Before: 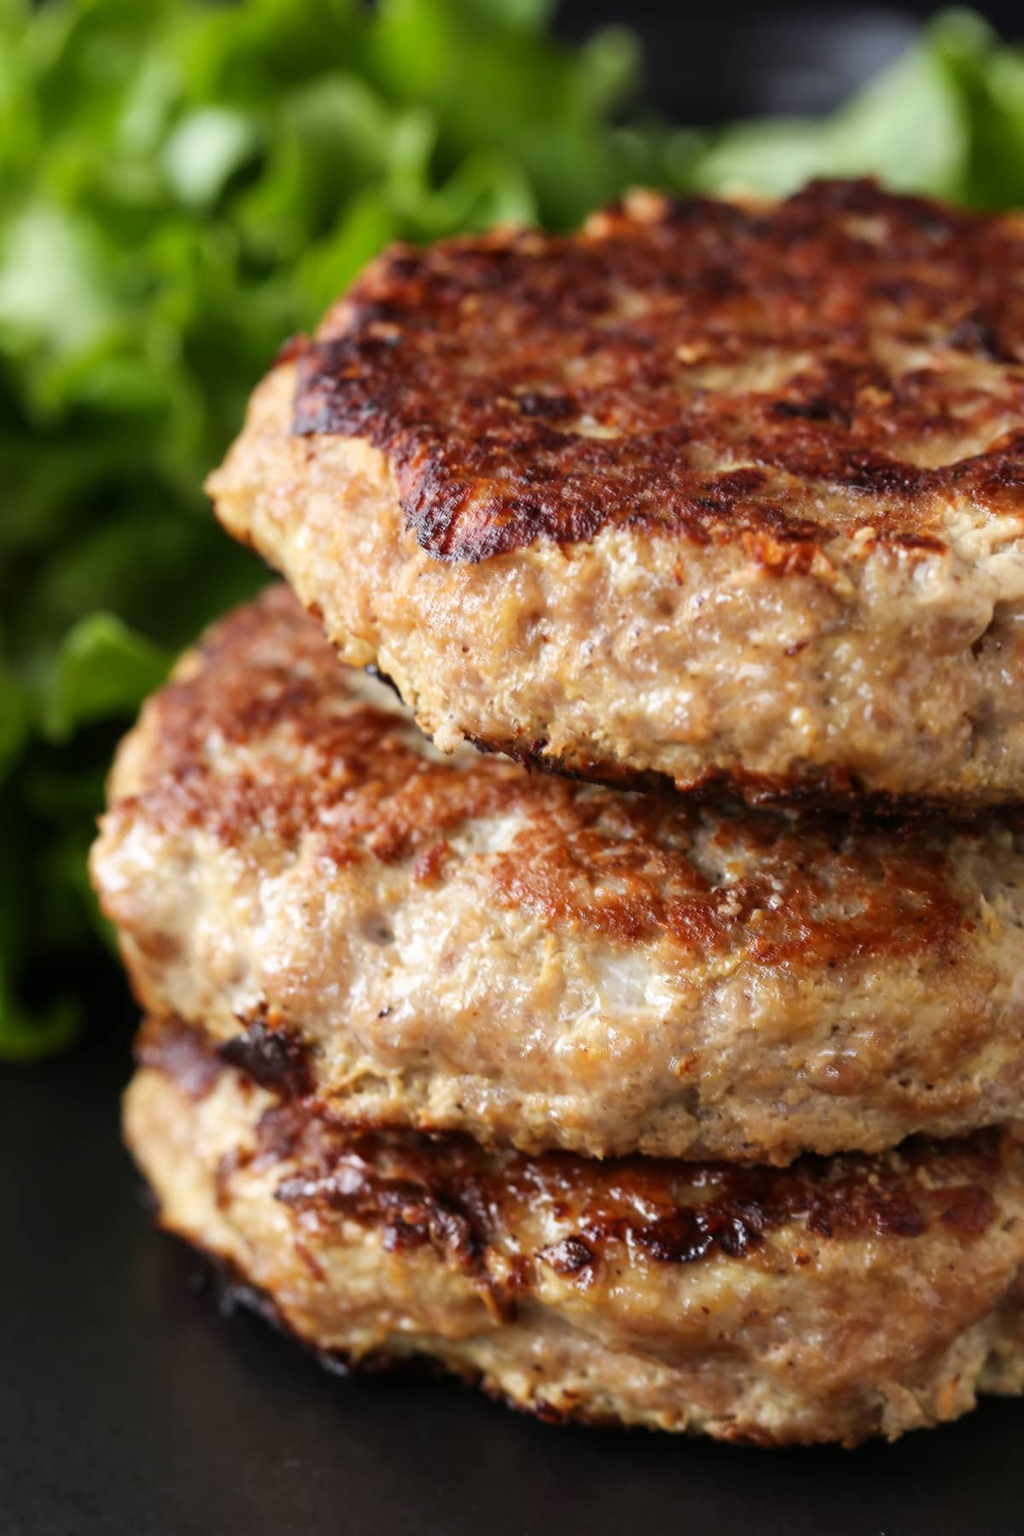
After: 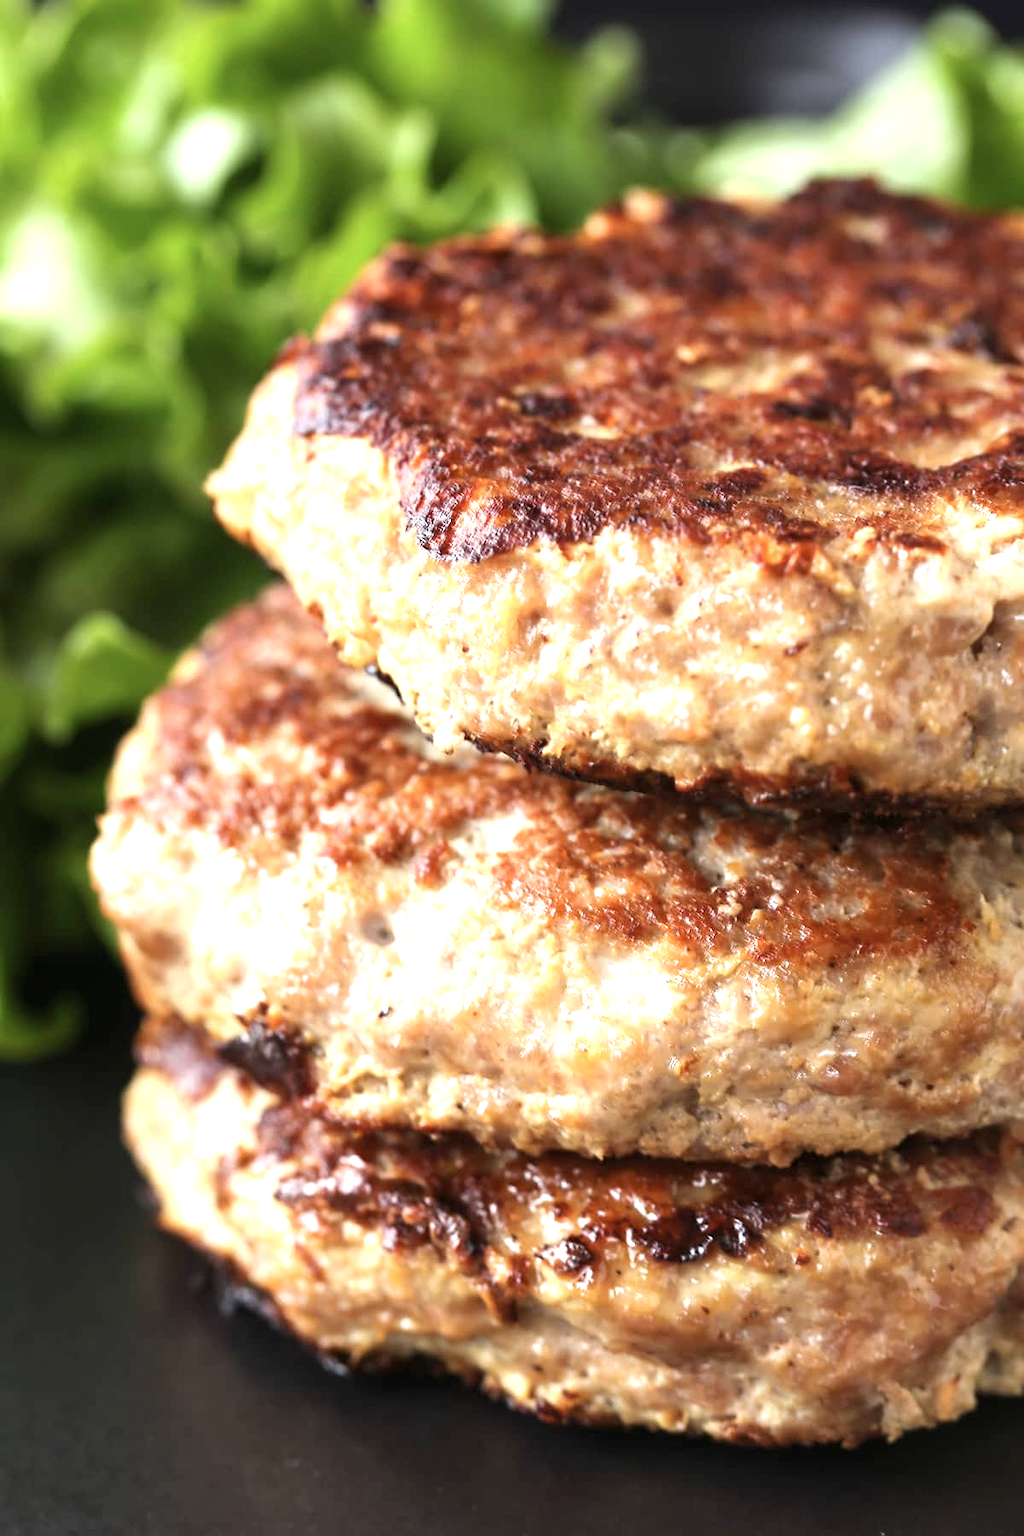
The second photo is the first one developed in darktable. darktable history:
color correction: saturation 0.85
exposure: black level correction 0, exposure 1 EV, compensate highlight preservation false
sharpen: amount 0.2
